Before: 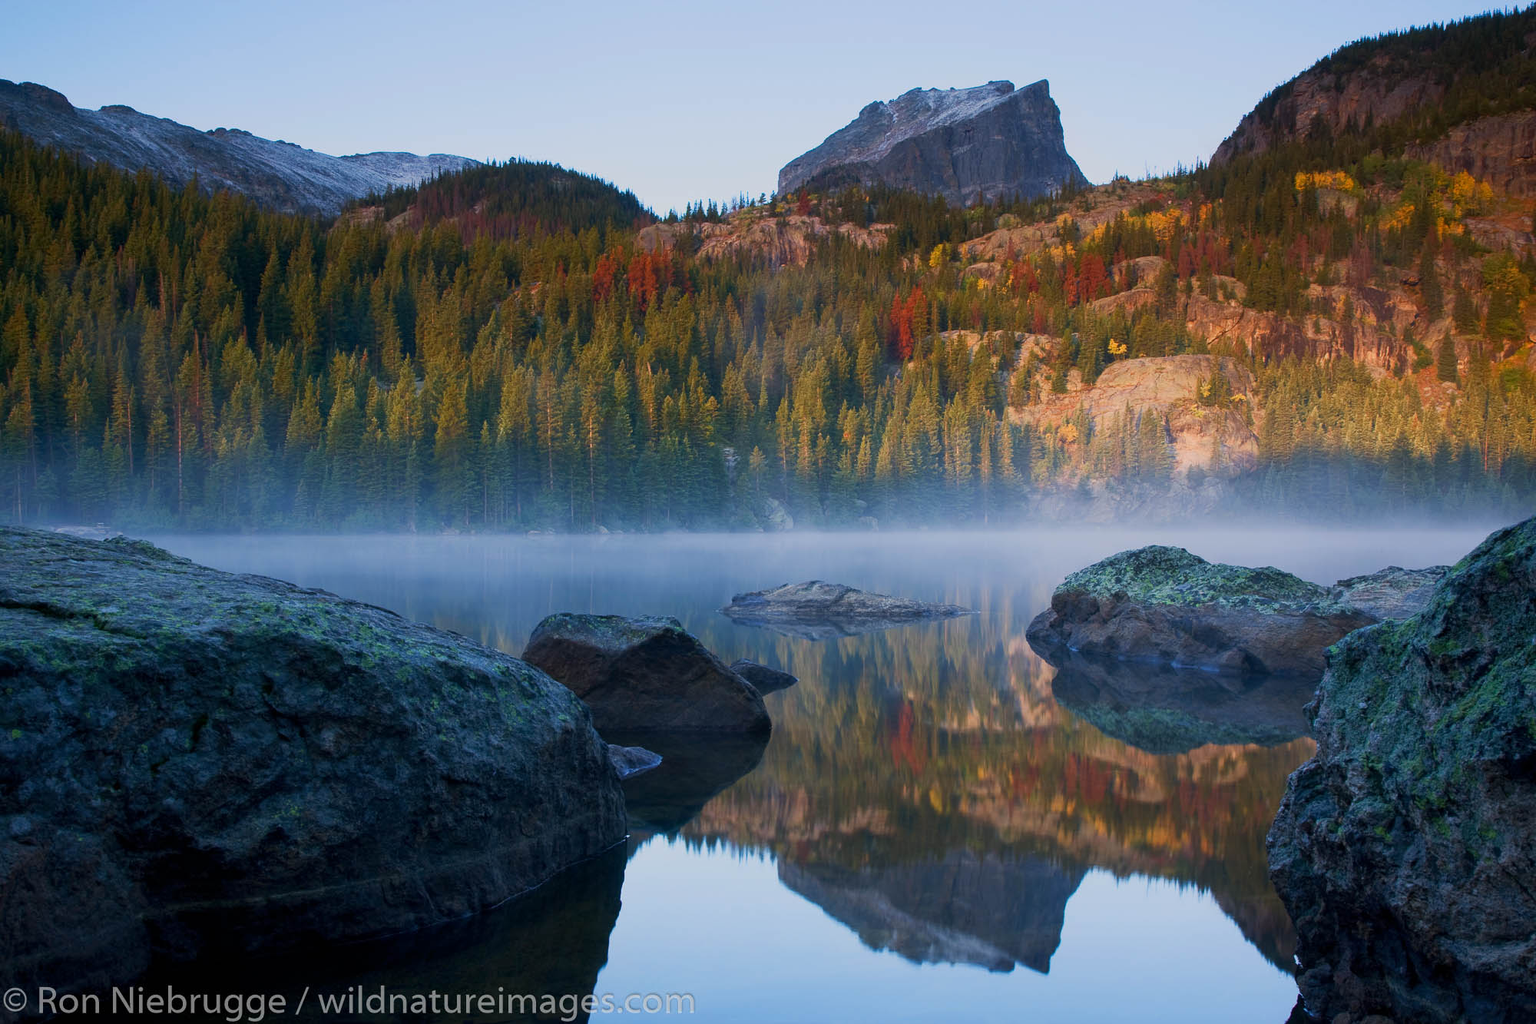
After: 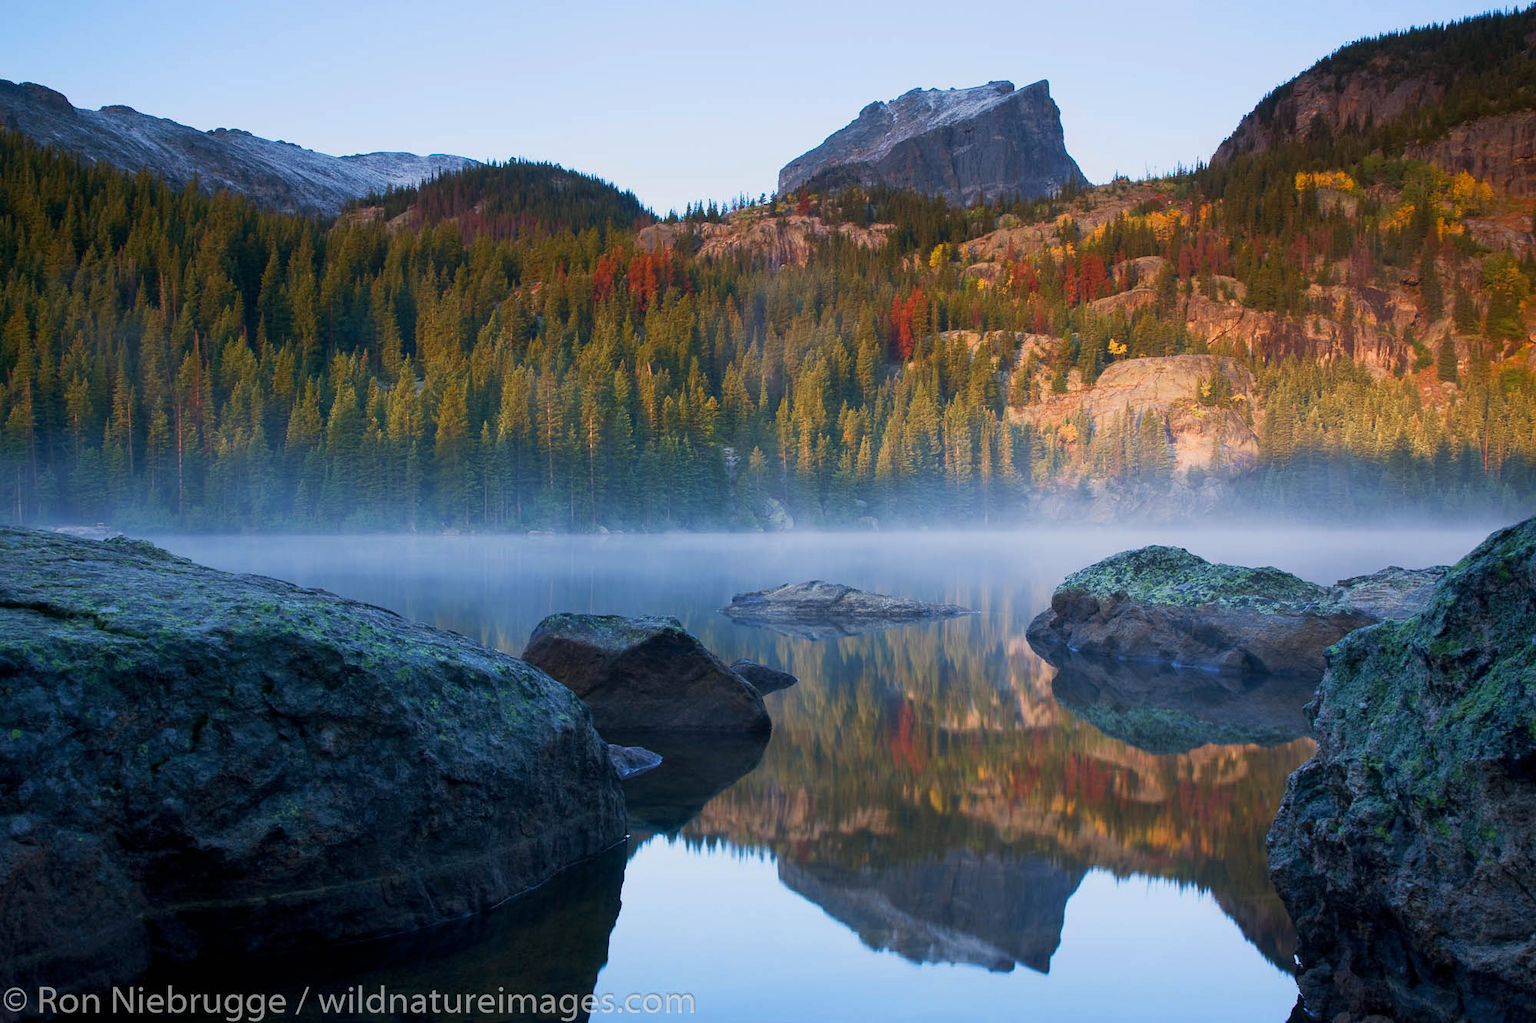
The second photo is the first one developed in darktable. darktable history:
exposure: exposure 0.219 EV, compensate highlight preservation false
